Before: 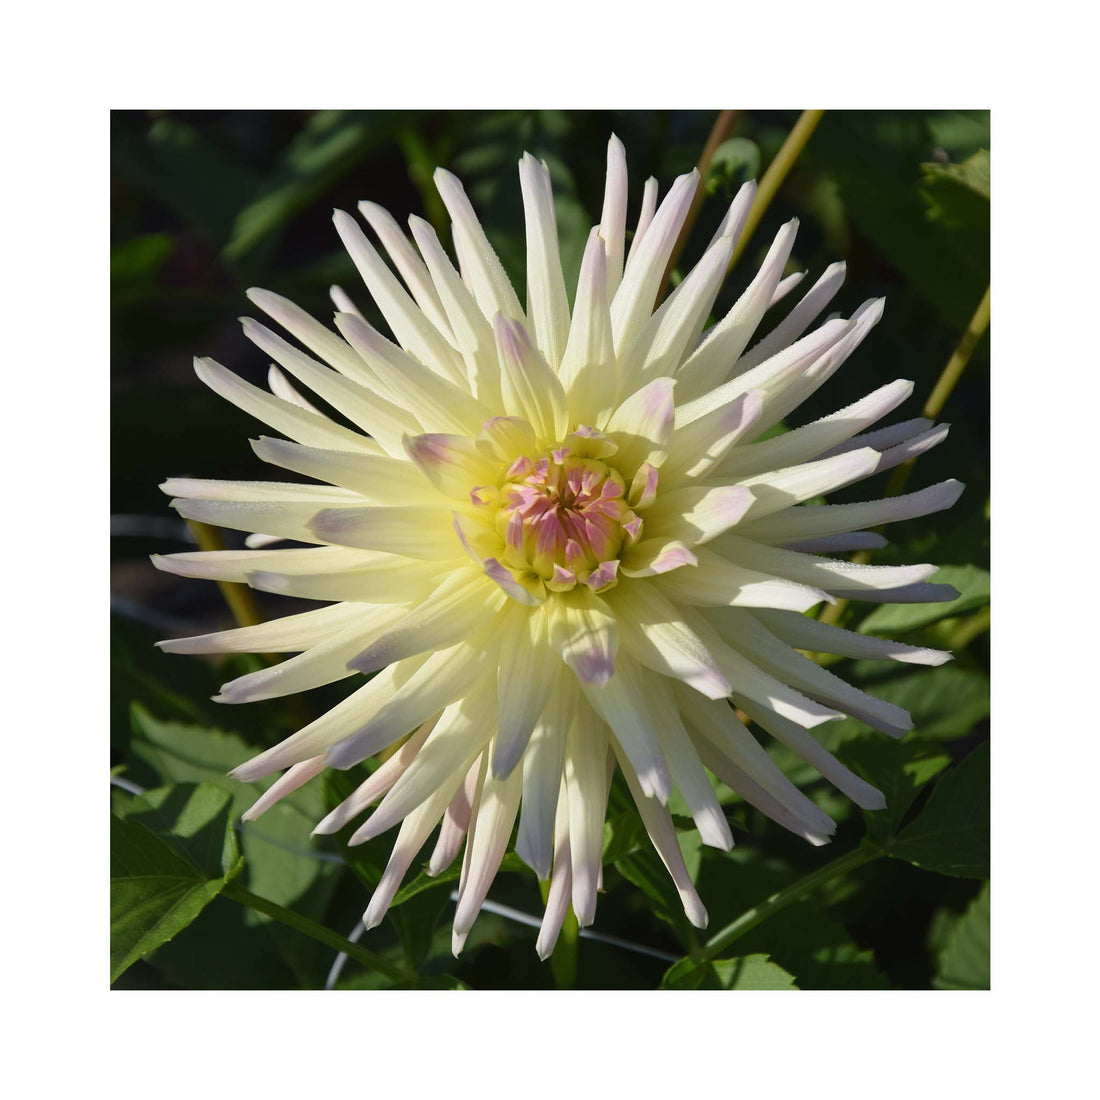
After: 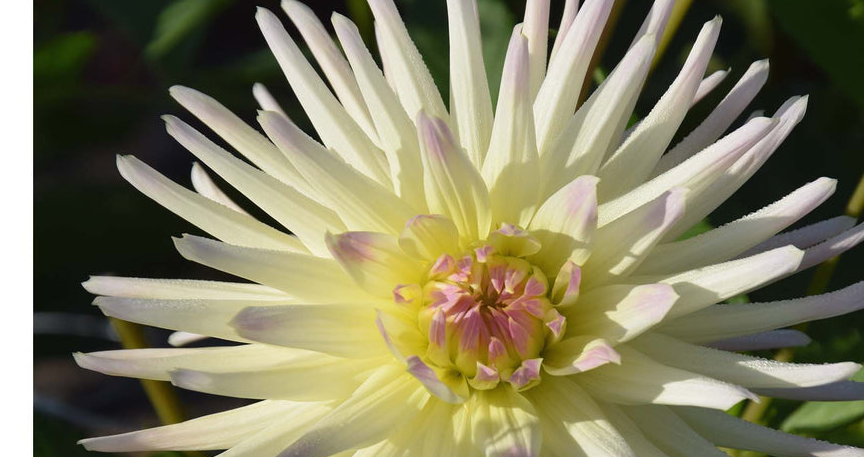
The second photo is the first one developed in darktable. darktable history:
crop: left 7.036%, top 18.398%, right 14.379%, bottom 40.043%
exposure: compensate highlight preservation false
